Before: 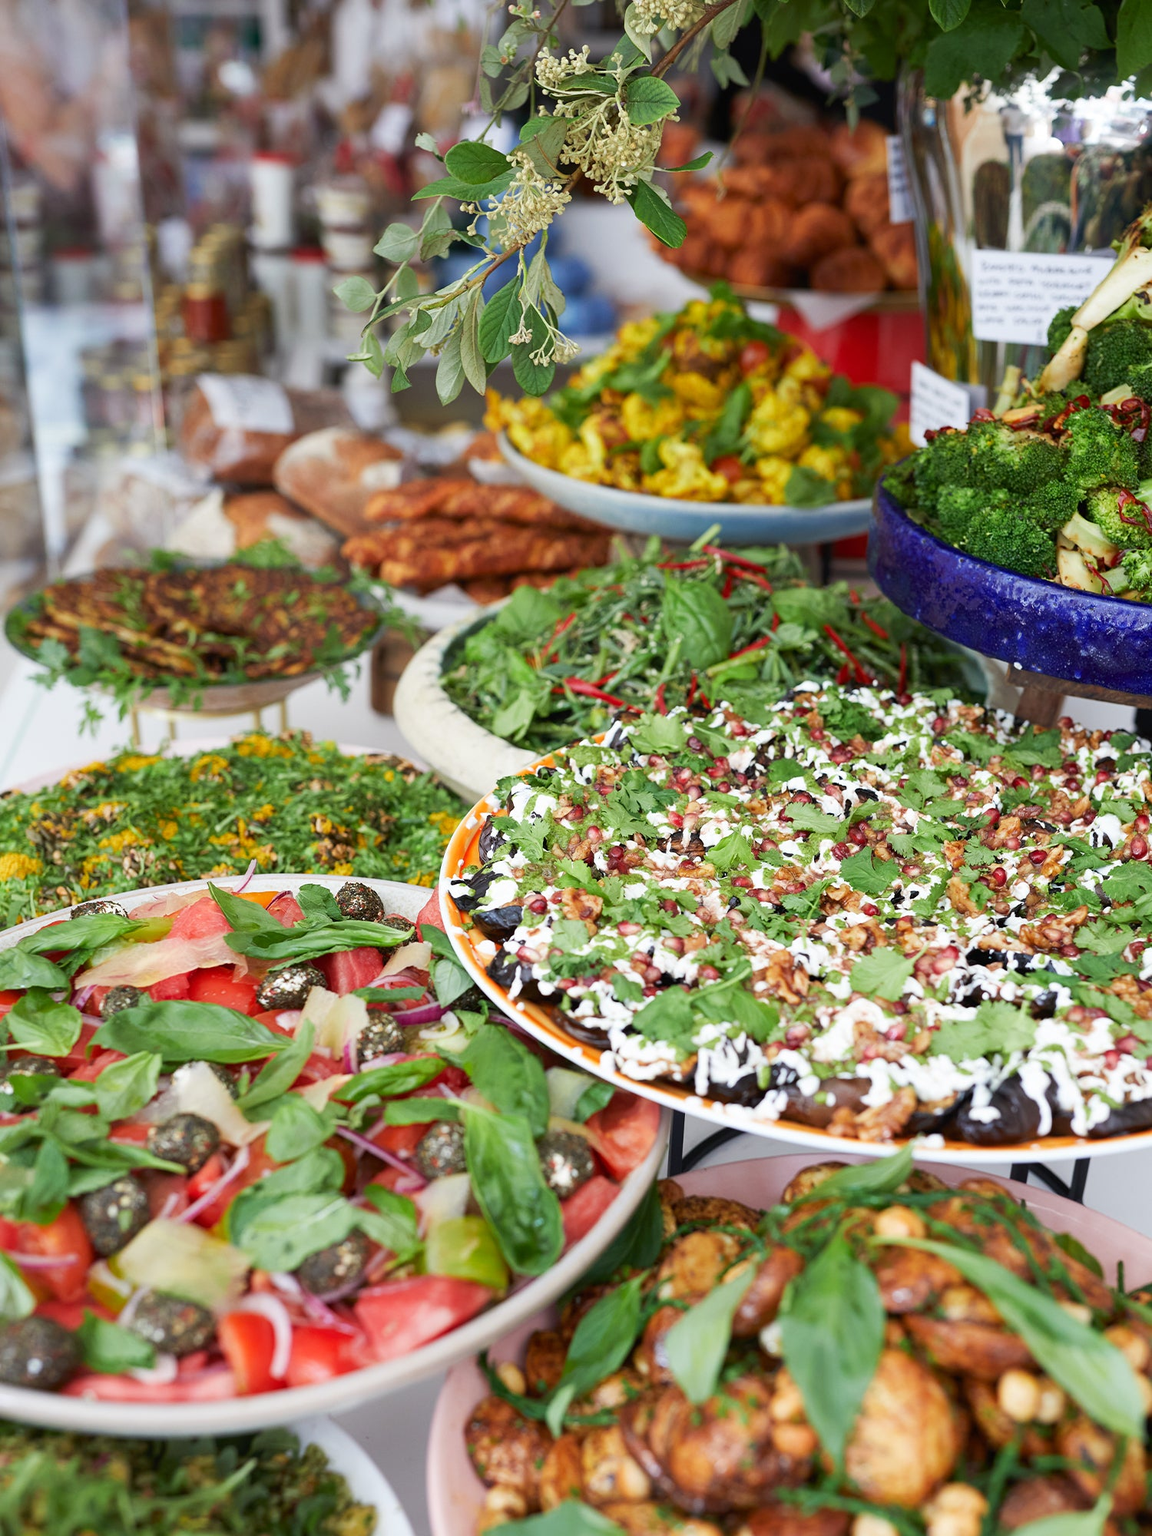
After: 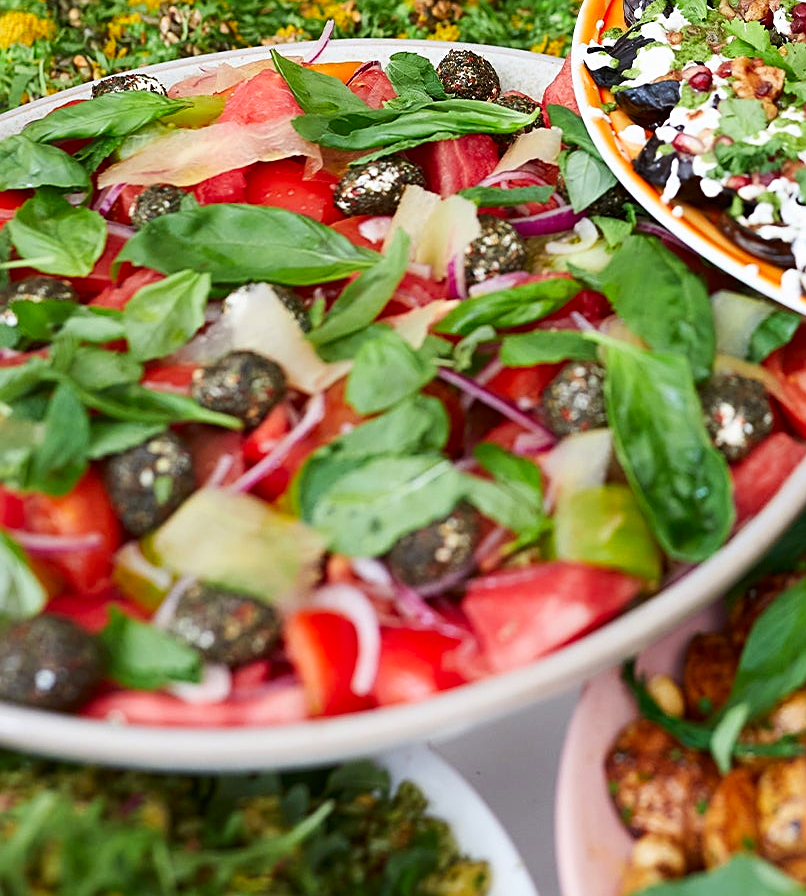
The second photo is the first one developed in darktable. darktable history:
sharpen: on, module defaults
crop and rotate: top 54.981%, right 46.239%, bottom 0.204%
contrast brightness saturation: contrast 0.126, brightness -0.046, saturation 0.154
